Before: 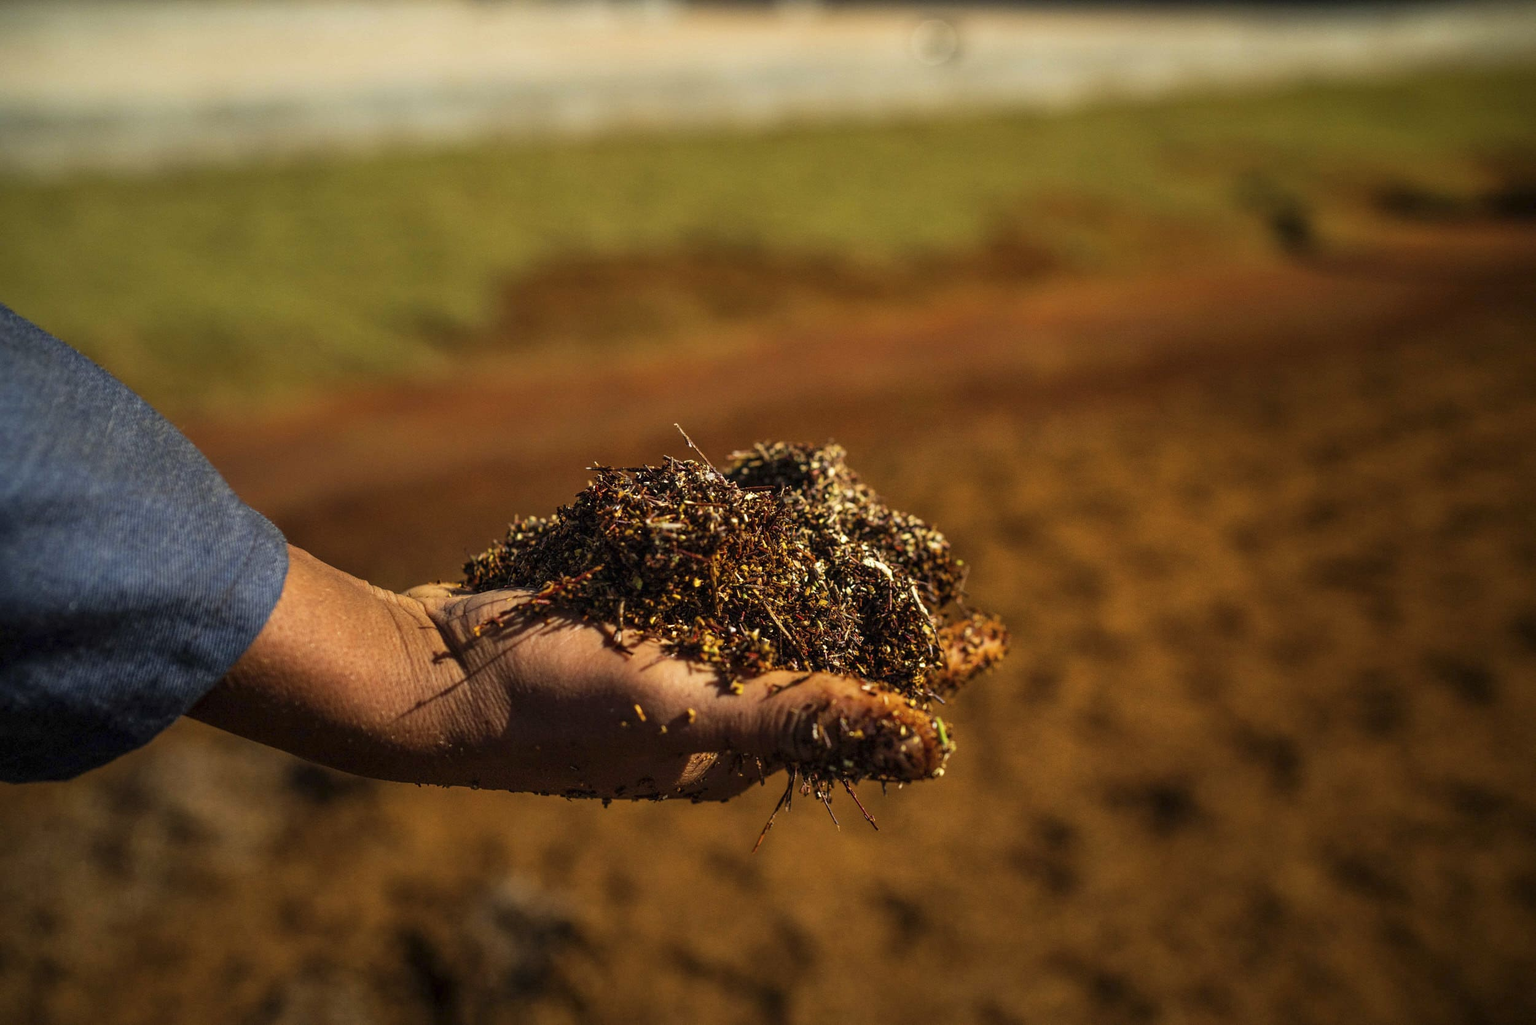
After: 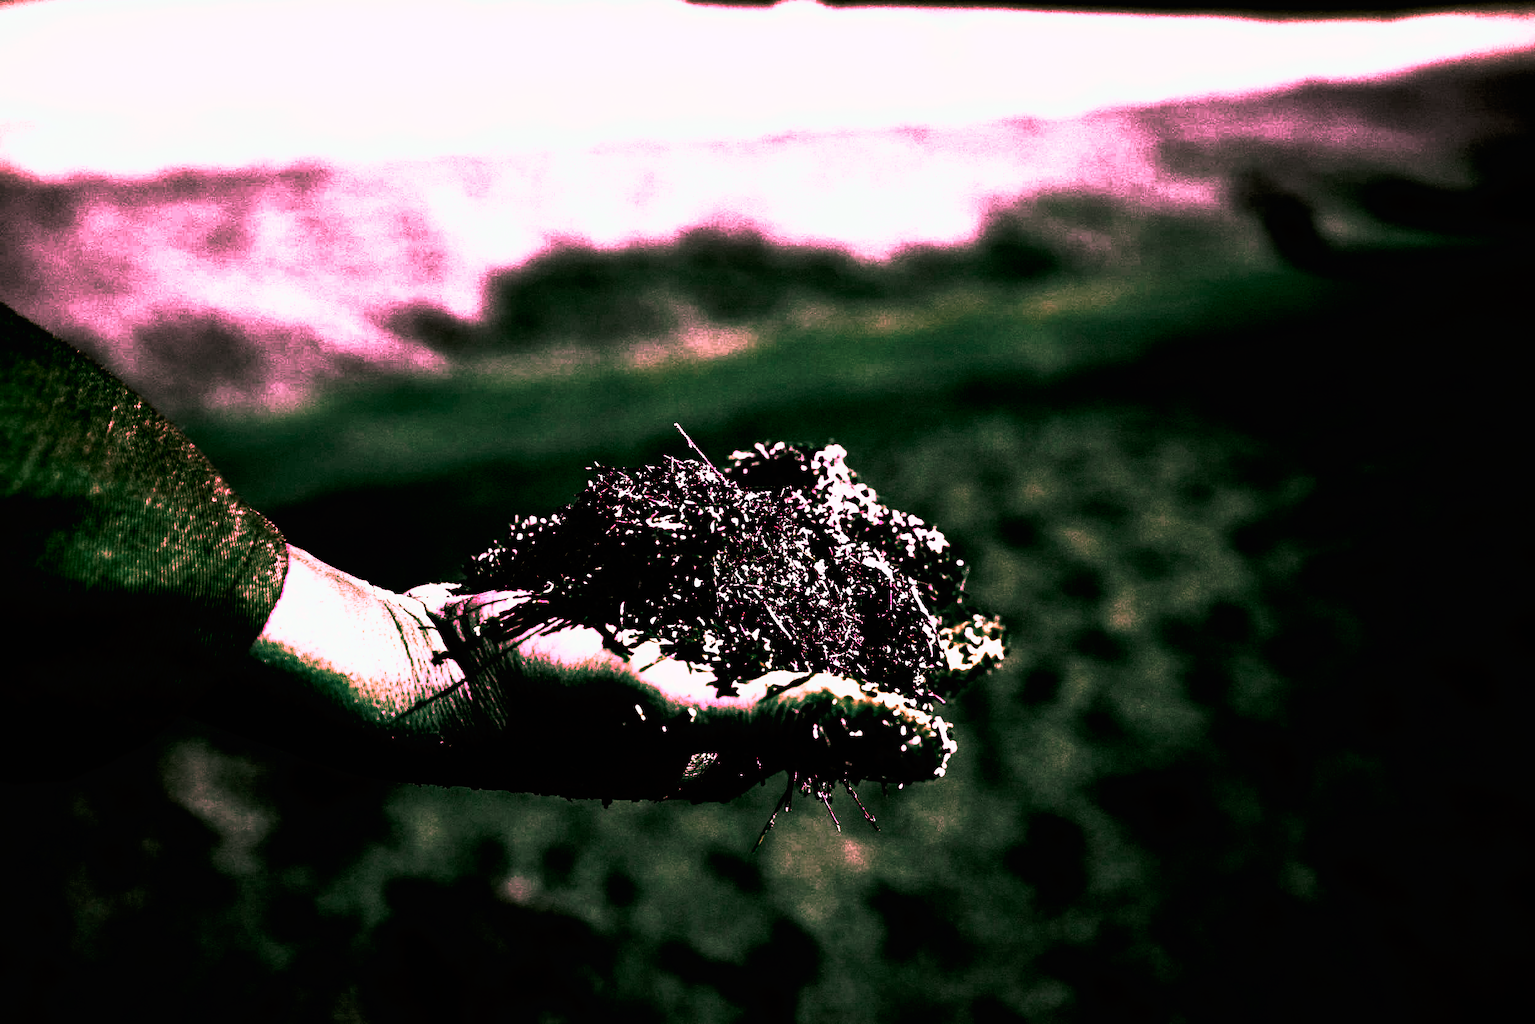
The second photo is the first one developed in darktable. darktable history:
tone curve: curves: ch0 [(0, 0) (0.003, 0.001) (0.011, 0.003) (0.025, 0.003) (0.044, 0.003) (0.069, 0.003) (0.1, 0.006) (0.136, 0.007) (0.177, 0.009) (0.224, 0.007) (0.277, 0.026) (0.335, 0.126) (0.399, 0.254) (0.468, 0.493) (0.543, 0.892) (0.623, 0.984) (0.709, 0.979) (0.801, 0.979) (0.898, 0.982) (1, 1)], preserve colors none
color look up table: target L [73.88, 100.26, 73.62, 100.28, 73.59, 97.29, 88.22, 88.22, 97.25, 65.22, 49.36, 0, 200.34, 97.29, 97.29, 73.85, 69.17, 51.46, 50.13, 48.94, 45.9, 43.2, 35.67, 28.47, 9.153, 0.398, 97.25, 73.88, 100.24, 71.67, 73.88, 72.42, 90.67, 90.67, 65.16, 52.38, 50.24, 44.75, 50.57, 36.12, 38.88, 9.153, 23.95, 73.85, 68.93, 73.85, 90.67, 47.59, 9.153], target a [93.89, 1.724, 91.23, 1.852, 91.12, 11.51, 41.53, 41.53, 11.43, 57.3, 5.656, 0, 0, 11.51, 11.51, 92.81, 74.22, 6.197, 6.004, 6.044, 5.361, 4.352, 6.101, 1.619, 6.853, 1.228, 11.43, 93.89, 1.597, 84.06, 93.89, 86.62, 33.62, 33.62, 57.03, 4.57, 6.603, 5.424, 6.949, 5.95, 5.909, 6.853, 1.842, 92.81, 73.62, 92.81, 33.62, 4.305, 6.853], target b [-28.4, -0.925, 29.08, -1.394, 29.74, -5.479, -3.866, -3.866, -5.033, 16.54, 6.933, 0, 0, -5.479, -5.479, -13.56, 22.75, 5.793, 6.53, 8.726, 6.677, 7.366, 6.875, 1.881, 8.104, 0.615, -5.033, -28.4, -0.456, 26.84, -28.4, 27.93, -9.381, -9.381, 16.6, 5.222, 7.124, 6.452, 6.596, 6.971, 7.106, 8.104, 25.27, -13.56, 22.53, -13.56, -9.381, 6.763, 8.104], num patches 49
